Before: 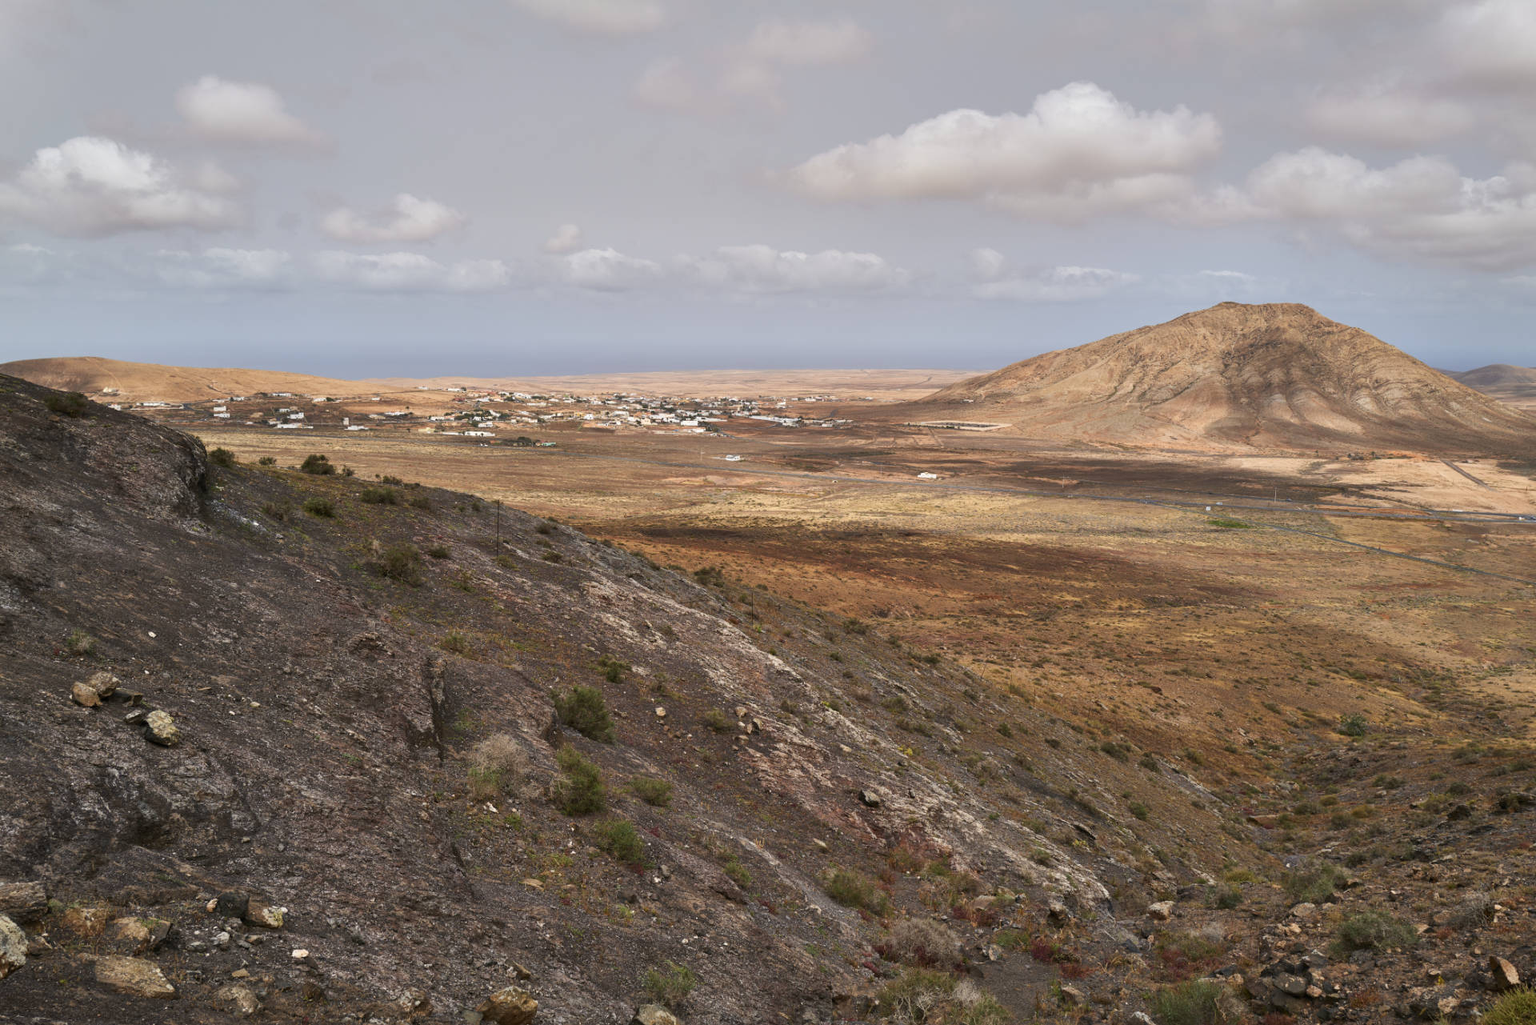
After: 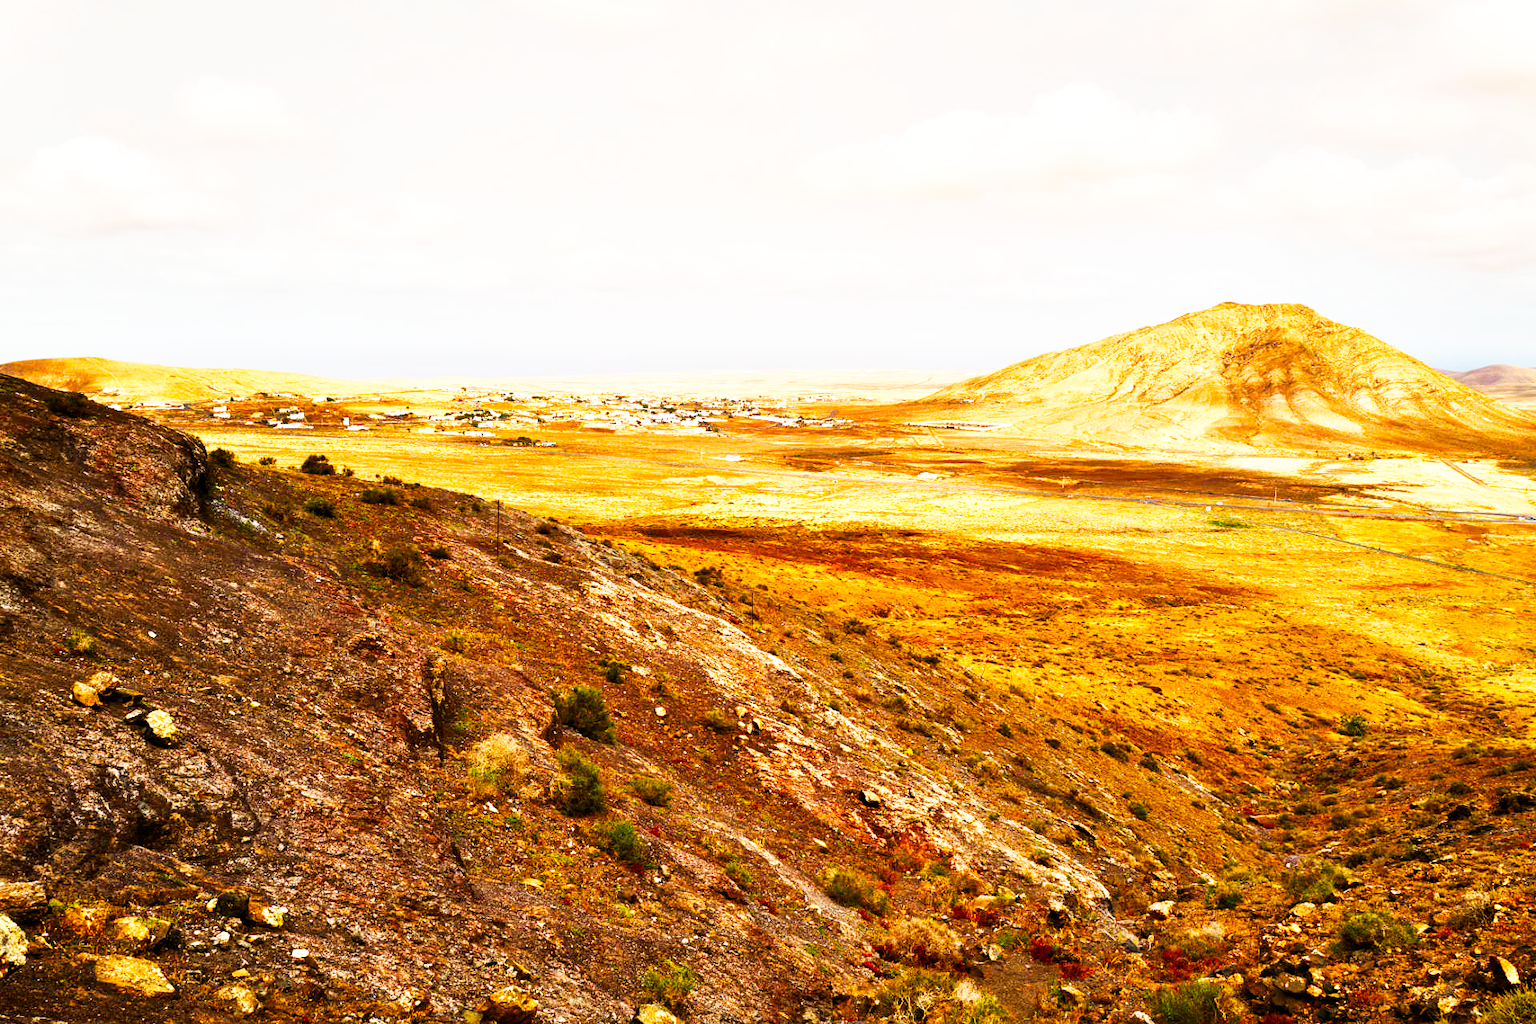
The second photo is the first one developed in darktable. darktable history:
color balance rgb: global offset › luminance -0.37%, perceptual saturation grading › highlights -17.77%, perceptual saturation grading › mid-tones 33.1%, perceptual saturation grading › shadows 50.52%, perceptual brilliance grading › highlights 20%, perceptual brilliance grading › mid-tones 20%, perceptual brilliance grading › shadows -20%, global vibrance 50%
white balance: red 1.045, blue 0.932
base curve: curves: ch0 [(0, 0) (0.007, 0.004) (0.027, 0.03) (0.046, 0.07) (0.207, 0.54) (0.442, 0.872) (0.673, 0.972) (1, 1)], preserve colors none
